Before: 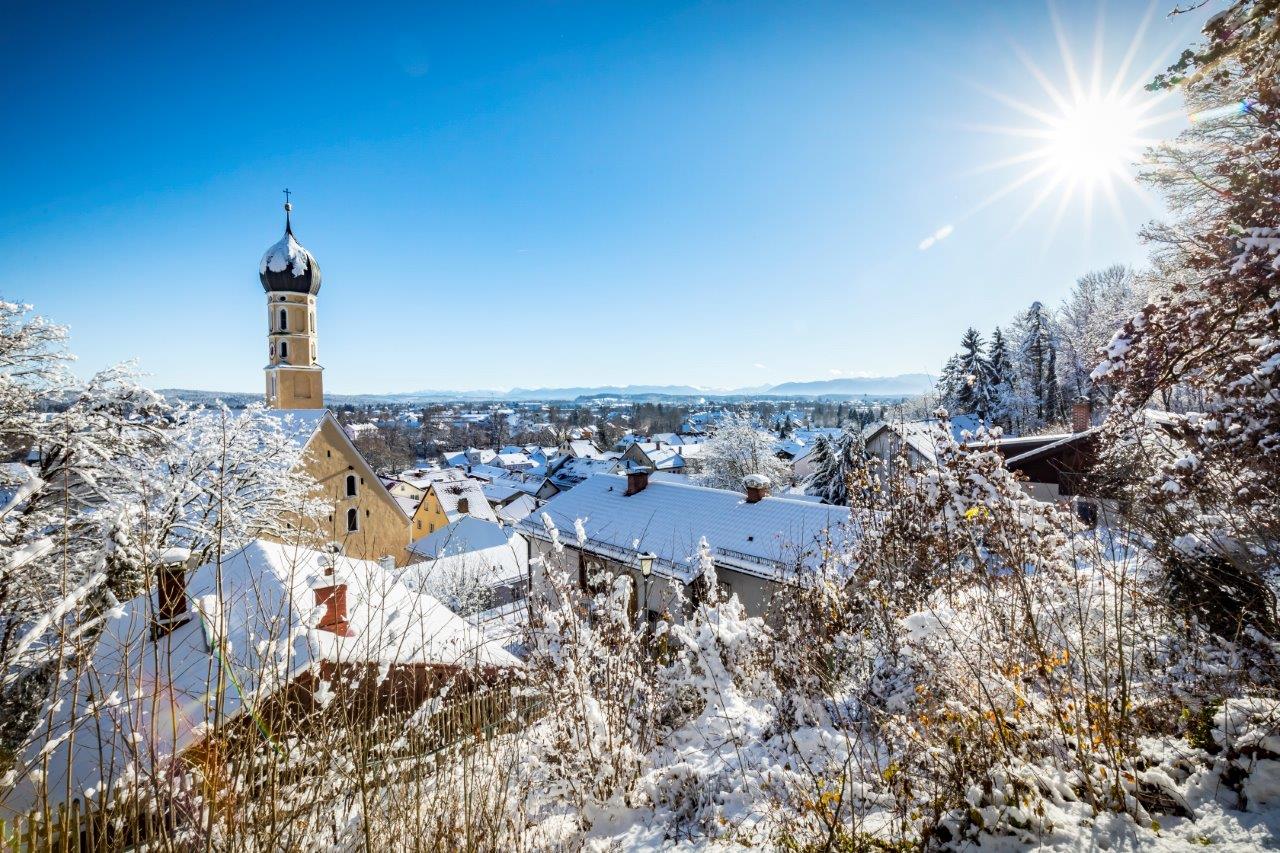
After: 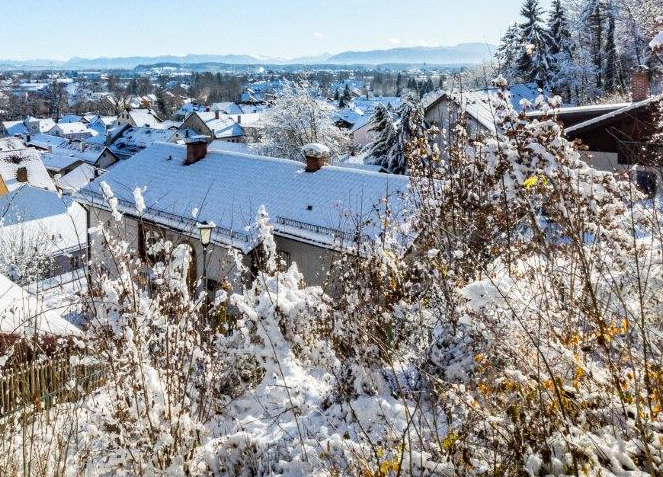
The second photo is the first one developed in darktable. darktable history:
grain: coarseness 0.09 ISO
crop: left 34.479%, top 38.822%, right 13.718%, bottom 5.172%
